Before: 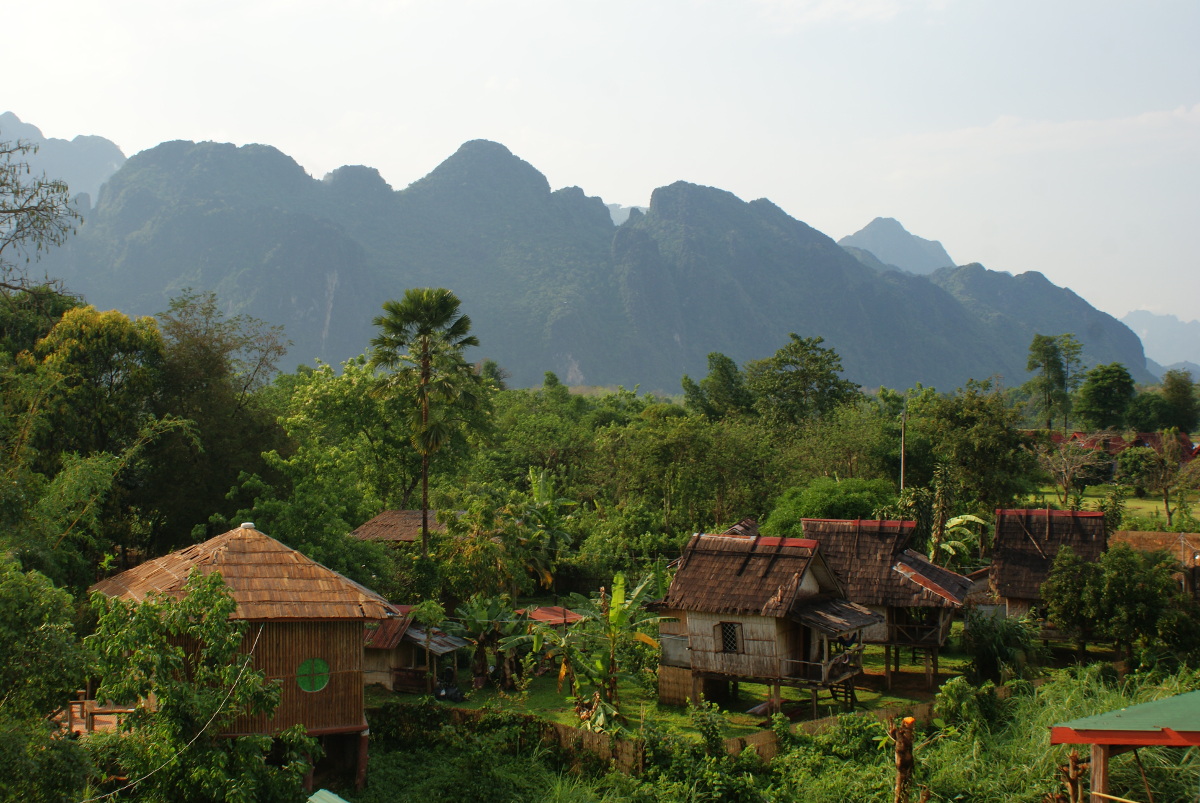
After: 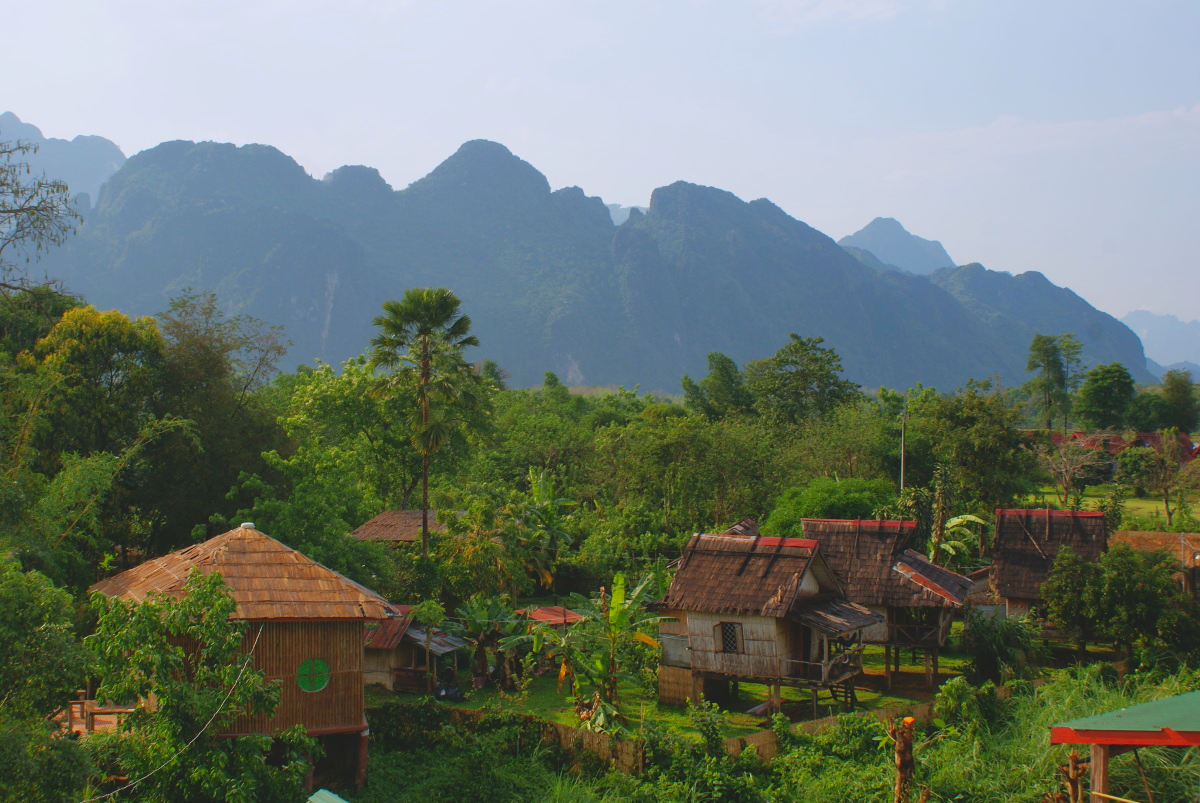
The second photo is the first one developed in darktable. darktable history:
contrast brightness saturation: contrast -0.19, saturation 0.19
color calibration: illuminant as shot in camera, x 0.358, y 0.373, temperature 4628.91 K
